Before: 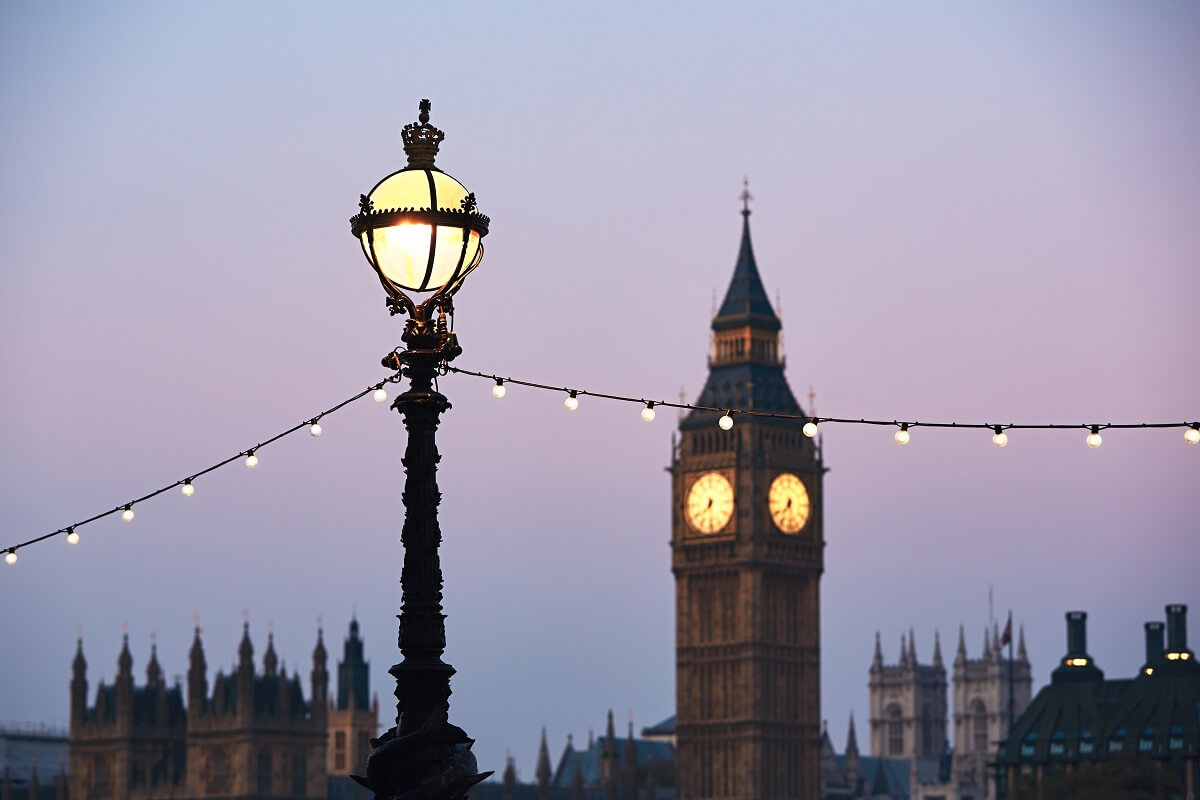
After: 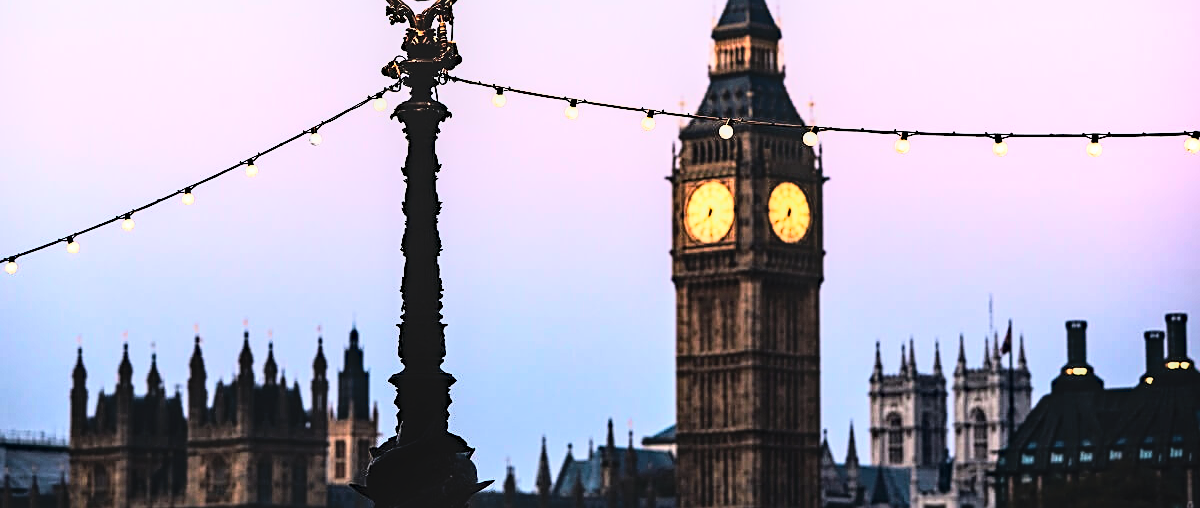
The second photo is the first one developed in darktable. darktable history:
crop and rotate: top 36.435%
local contrast: on, module defaults
haze removal: strength 0.29, distance 0.25, compatibility mode true, adaptive false
sharpen: on, module defaults
rgb curve: curves: ch0 [(0, 0) (0.21, 0.15) (0.24, 0.21) (0.5, 0.75) (0.75, 0.96) (0.89, 0.99) (1, 1)]; ch1 [(0, 0.02) (0.21, 0.13) (0.25, 0.2) (0.5, 0.67) (0.75, 0.9) (0.89, 0.97) (1, 1)]; ch2 [(0, 0.02) (0.21, 0.13) (0.25, 0.2) (0.5, 0.67) (0.75, 0.9) (0.89, 0.97) (1, 1)], compensate middle gray true
exposure: exposure 0.2 EV, compensate highlight preservation false
